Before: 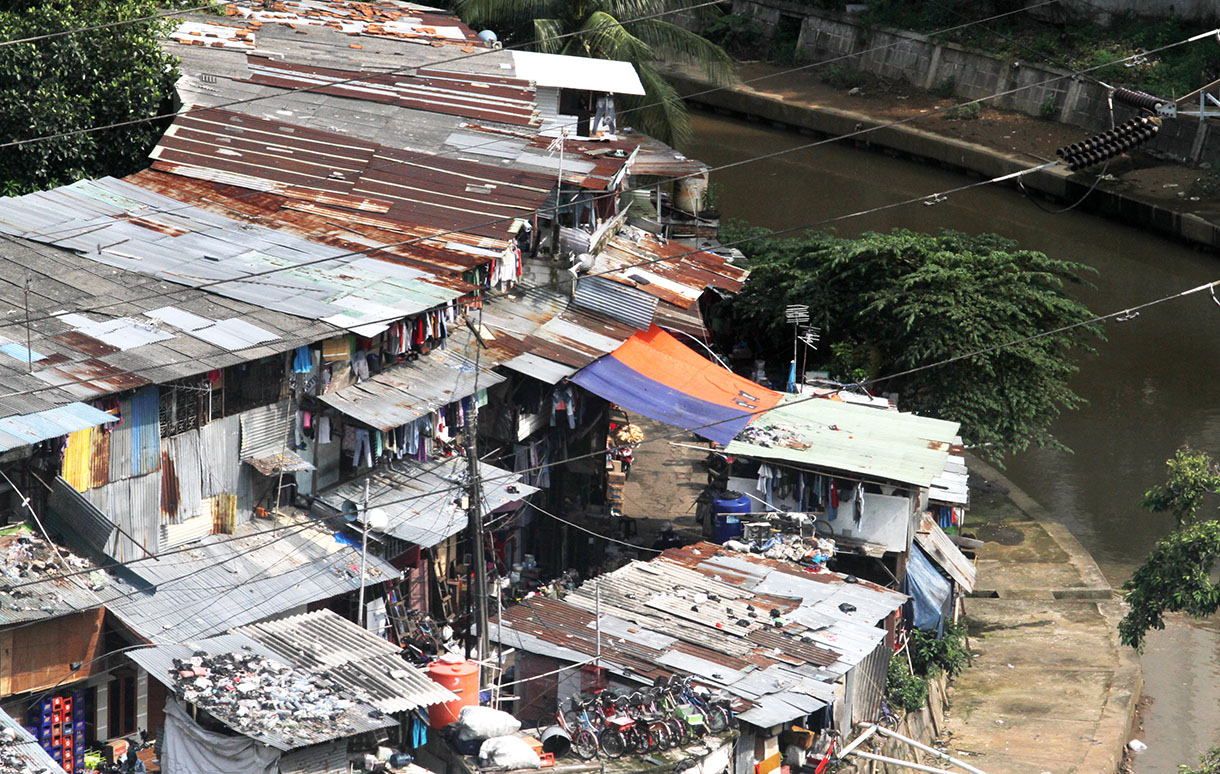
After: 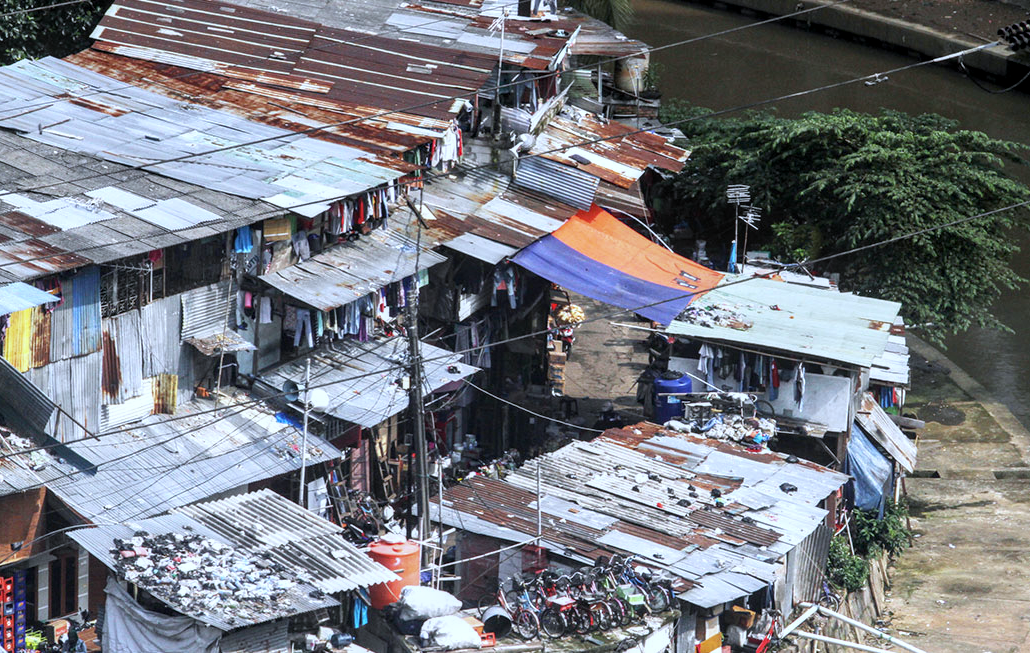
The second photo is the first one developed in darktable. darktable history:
local contrast: on, module defaults
white balance: red 0.931, blue 1.11
crop and rotate: left 4.842%, top 15.51%, right 10.668%
